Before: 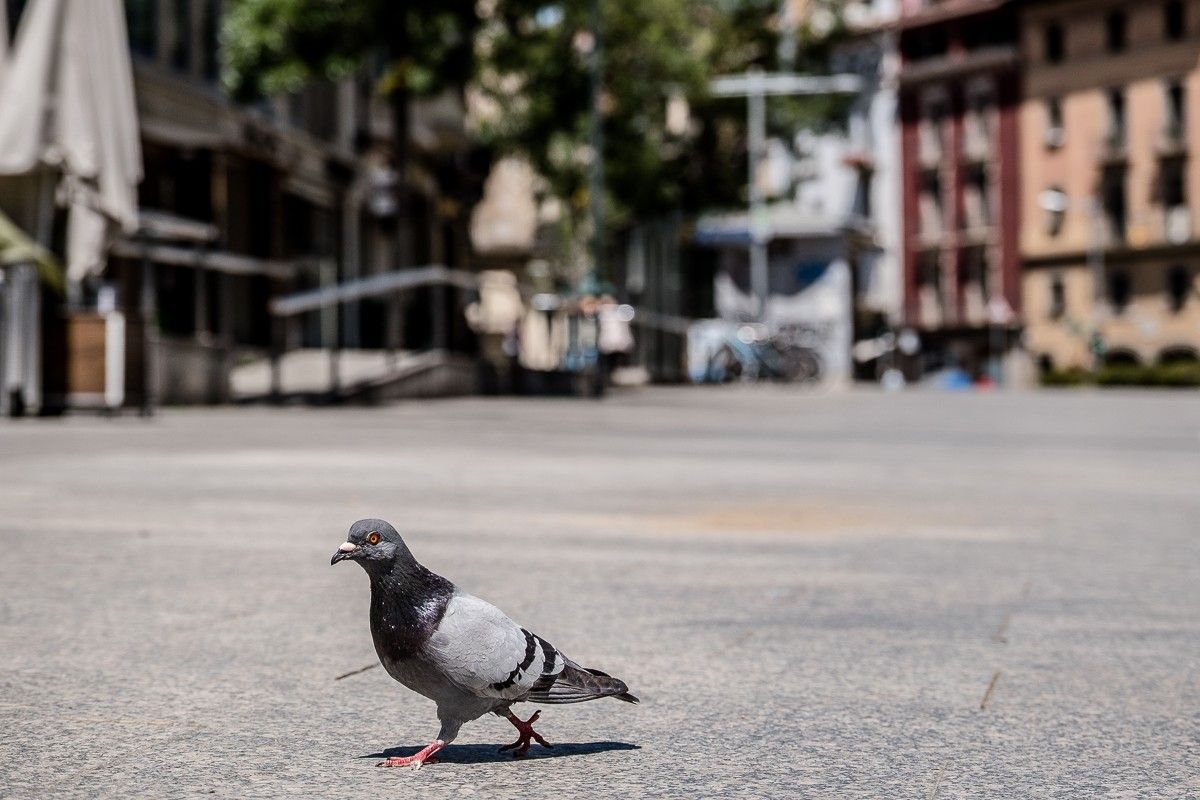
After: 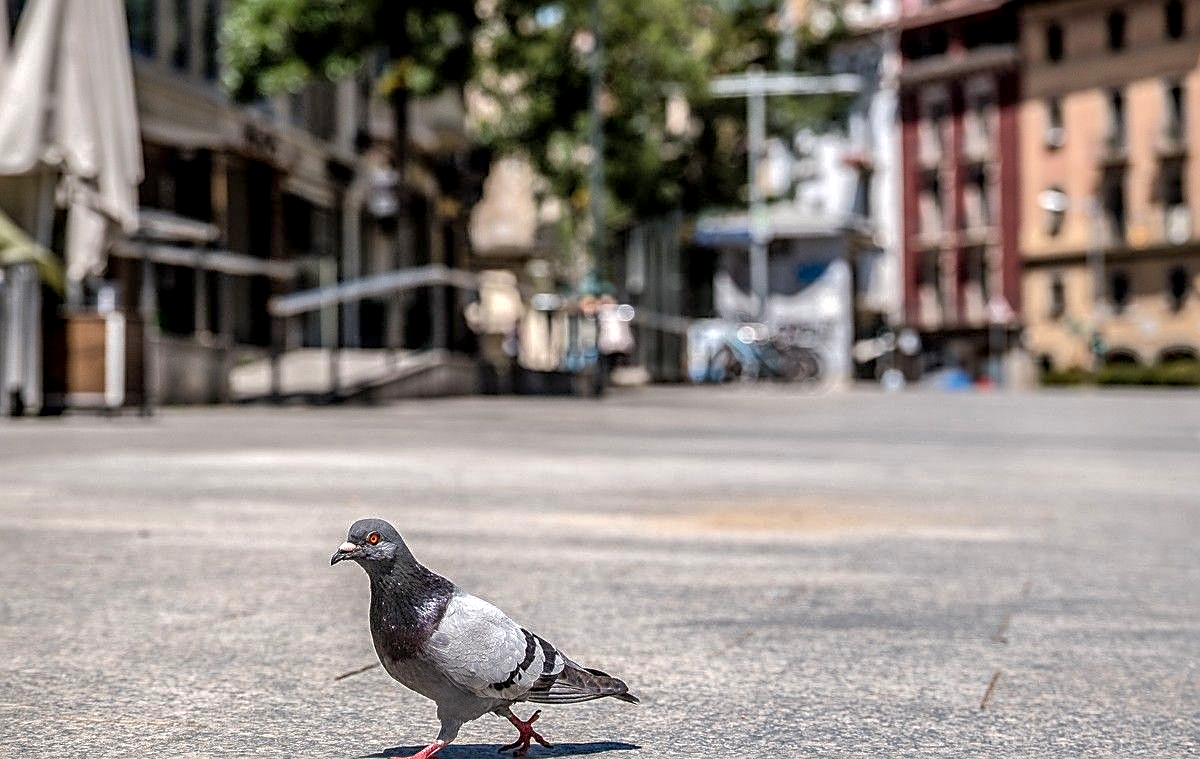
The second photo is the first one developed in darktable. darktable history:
crop and rotate: top 0%, bottom 5.097%
shadows and highlights: on, module defaults
sharpen: on, module defaults
local contrast: on, module defaults
exposure: exposure 0.507 EV, compensate highlight preservation false
